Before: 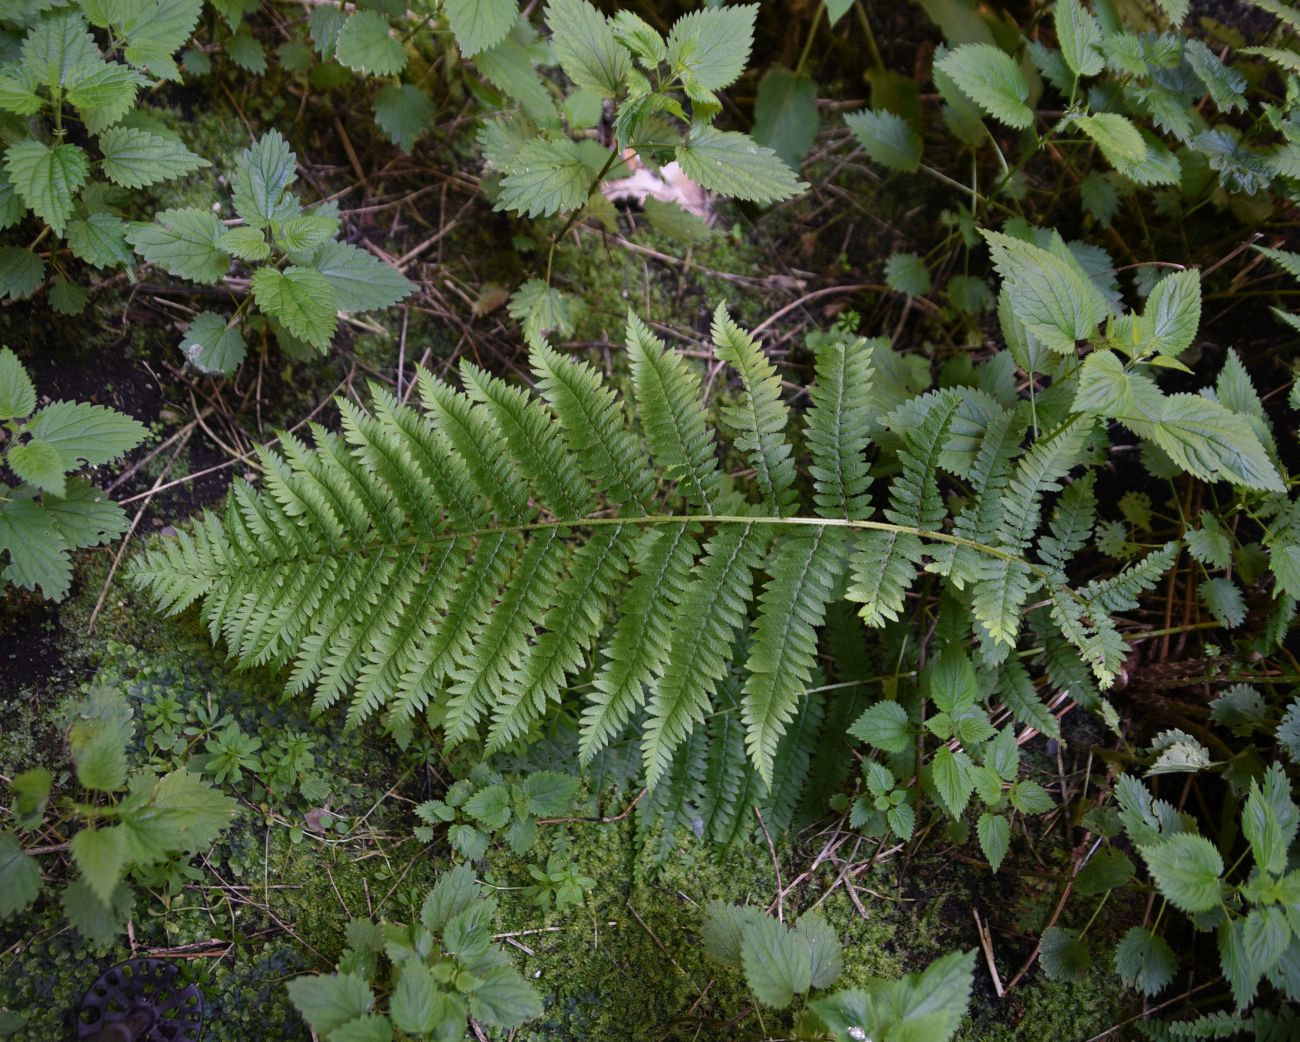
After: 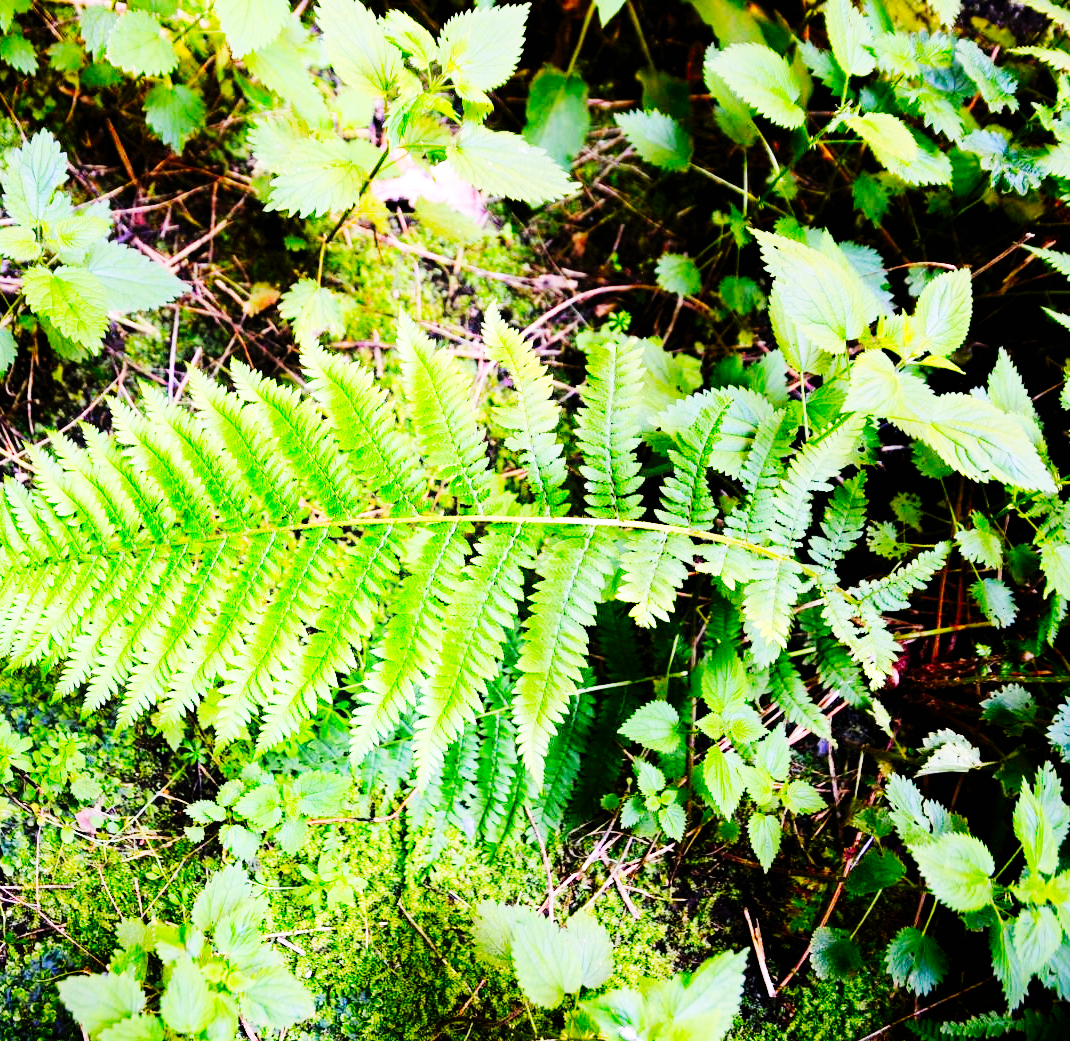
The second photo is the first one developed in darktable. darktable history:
contrast brightness saturation: brightness 0.087, saturation 0.193
exposure: black level correction -0.002, exposure 0.543 EV, compensate exposure bias true, compensate highlight preservation false
crop: left 17.664%, bottom 0.041%
tone curve: curves: ch0 [(0, 0) (0.003, 0.002) (0.011, 0.002) (0.025, 0.002) (0.044, 0.002) (0.069, 0.002) (0.1, 0.003) (0.136, 0.008) (0.177, 0.03) (0.224, 0.058) (0.277, 0.139) (0.335, 0.233) (0.399, 0.363) (0.468, 0.506) (0.543, 0.649) (0.623, 0.781) (0.709, 0.88) (0.801, 0.956) (0.898, 0.994) (1, 1)], preserve colors none
shadows and highlights: shadows -89.86, highlights 90.01, soften with gaussian
base curve: curves: ch0 [(0, 0) (0.028, 0.03) (0.121, 0.232) (0.46, 0.748) (0.859, 0.968) (1, 1)], preserve colors none
tone equalizer: -8 EV -0.031 EV, -7 EV 0.023 EV, -6 EV -0.006 EV, -5 EV 0.006 EV, -4 EV -0.03 EV, -3 EV -0.234 EV, -2 EV -0.666 EV, -1 EV -0.982 EV, +0 EV -0.945 EV, edges refinement/feathering 500, mask exposure compensation -1.57 EV, preserve details no
